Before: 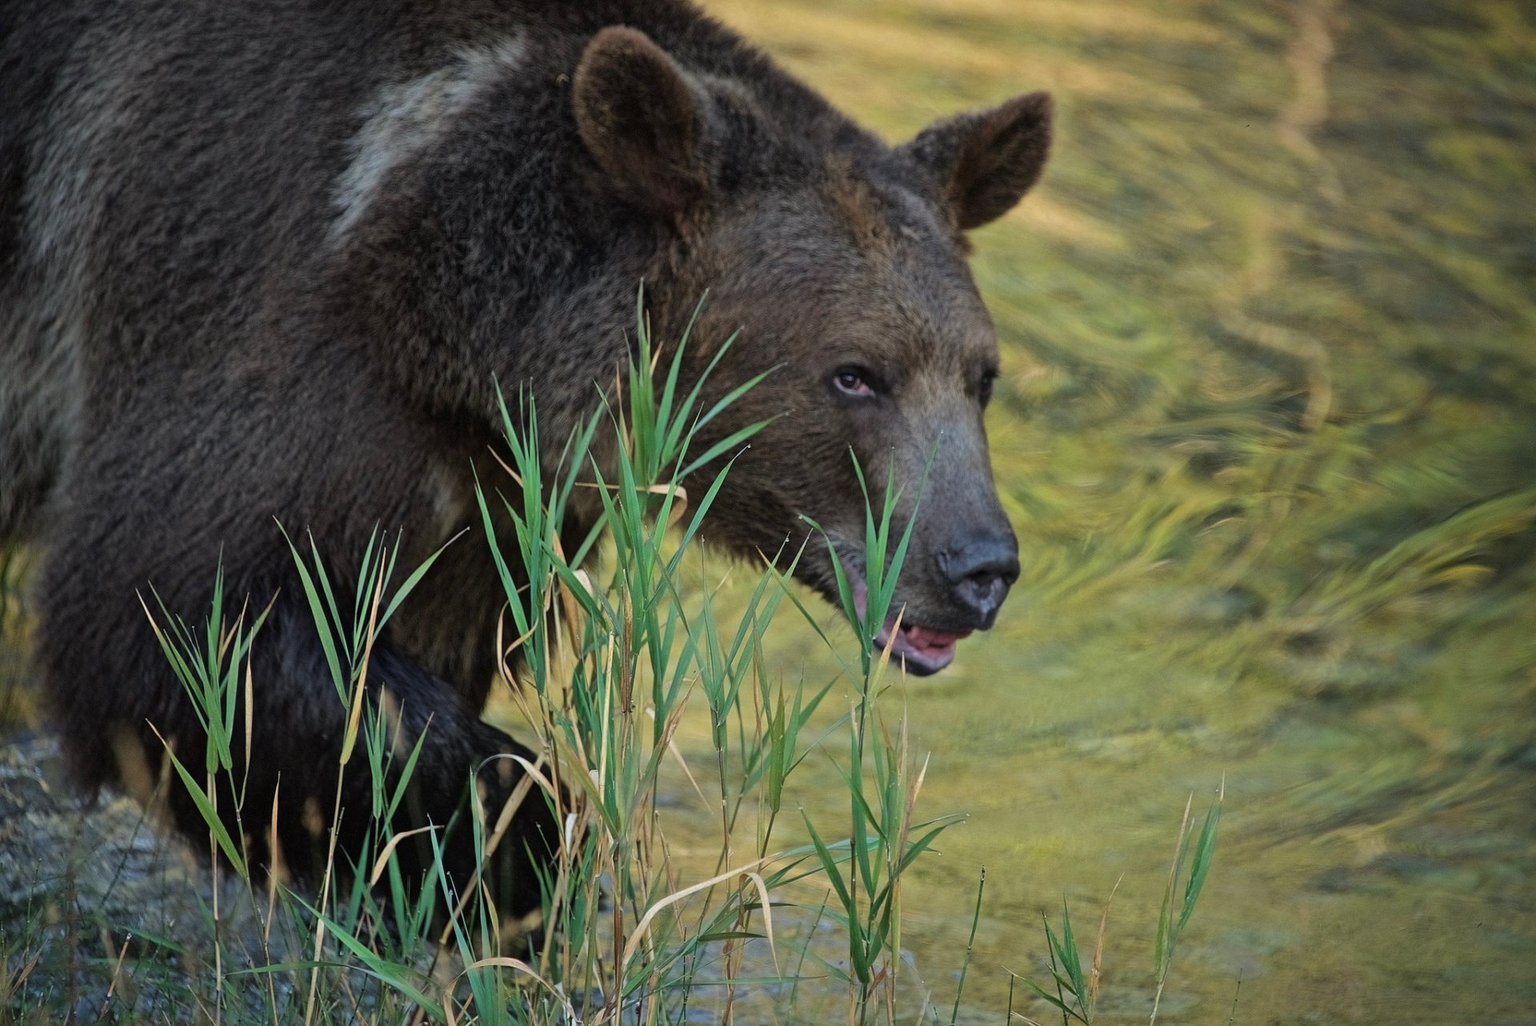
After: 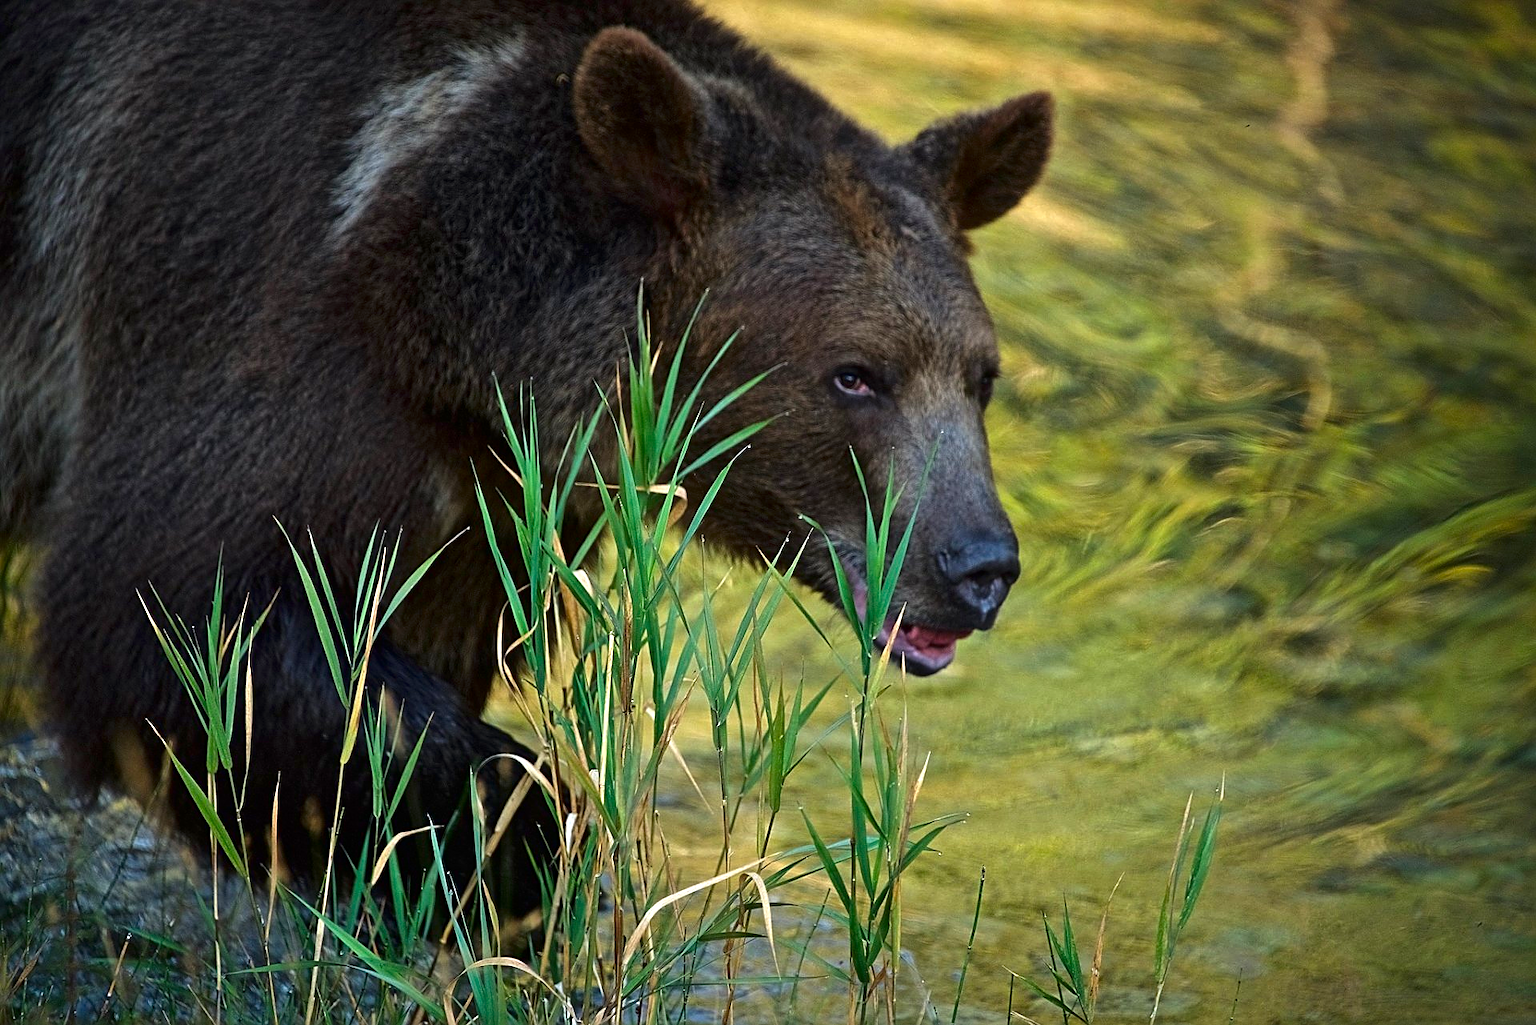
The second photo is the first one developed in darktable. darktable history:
exposure: black level correction 0, exposure 0.692 EV, compensate highlight preservation false
contrast brightness saturation: brightness -0.246, saturation 0.199
color balance rgb: perceptual saturation grading › global saturation 0.389%
sharpen: on, module defaults
